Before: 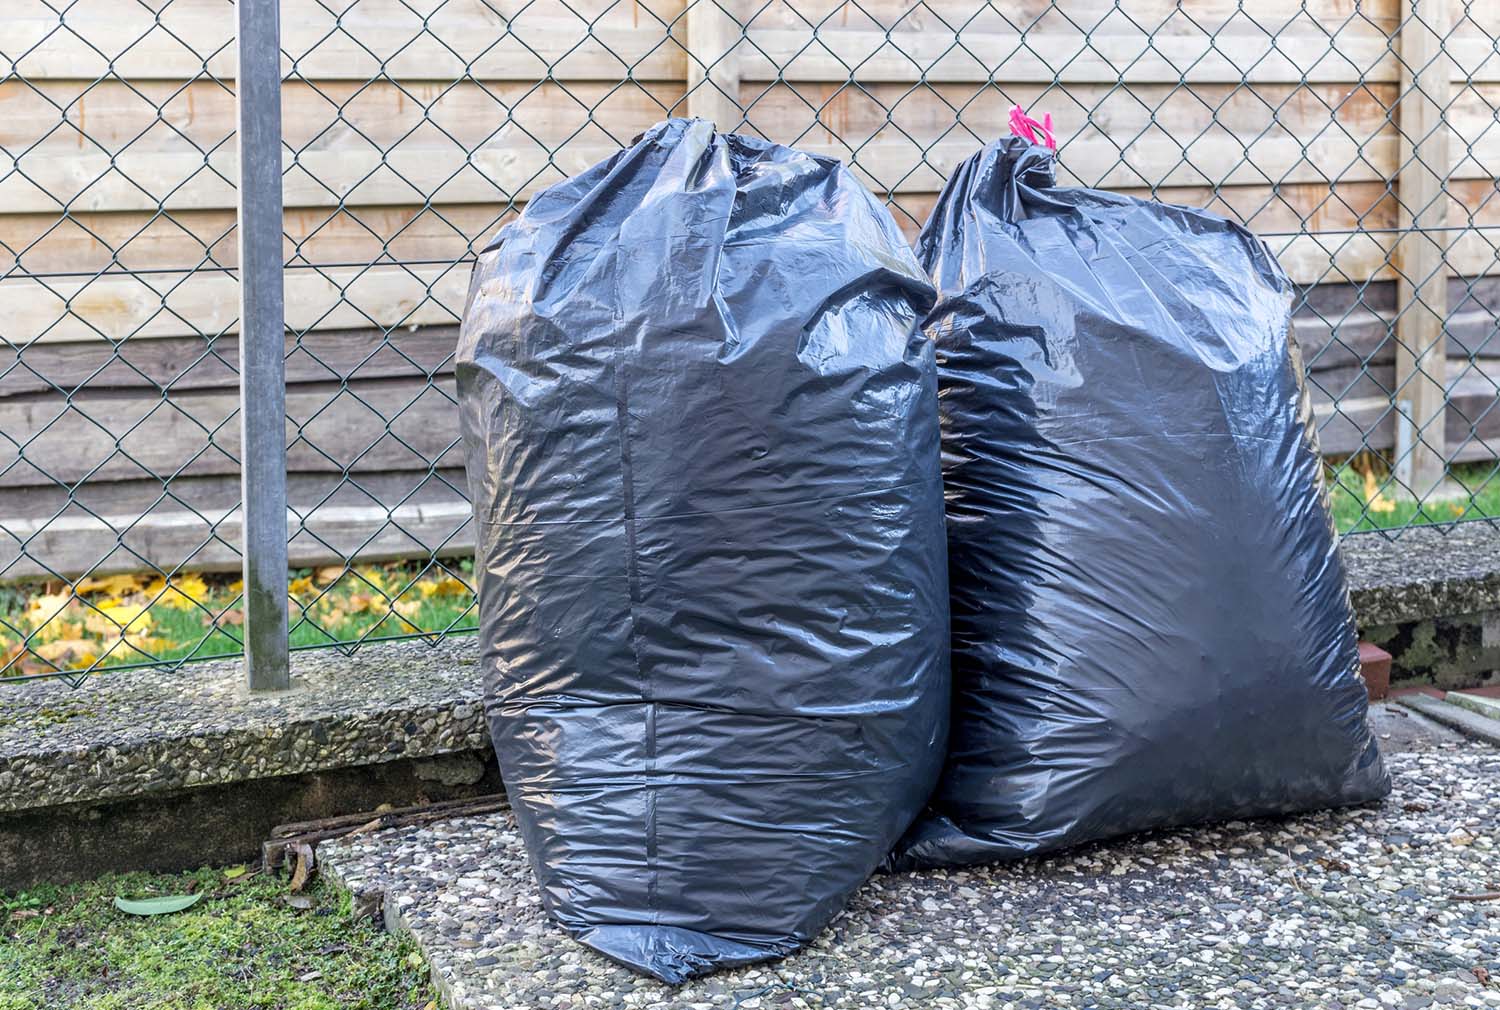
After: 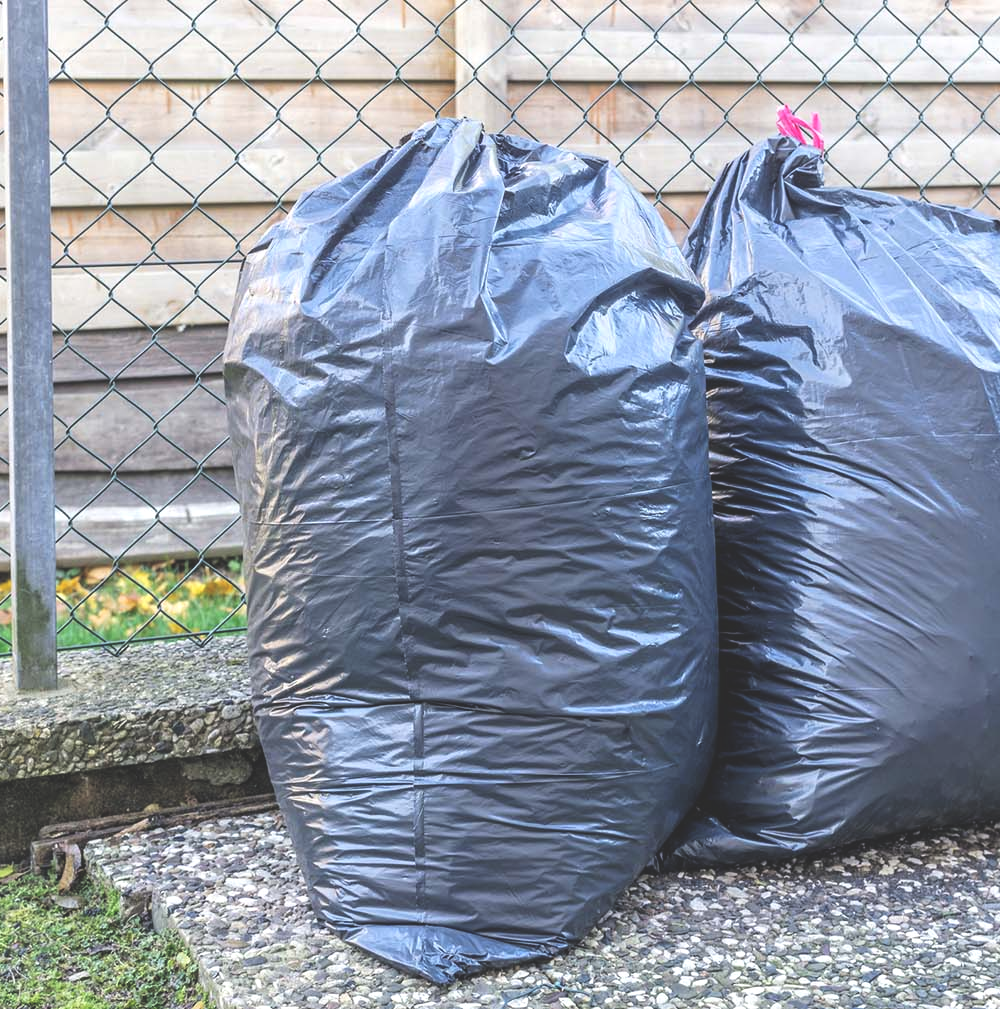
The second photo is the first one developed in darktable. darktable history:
exposure: black level correction -0.028, compensate highlight preservation false
crop and rotate: left 15.546%, right 17.787%
rgb levels: levels [[0.013, 0.434, 0.89], [0, 0.5, 1], [0, 0.5, 1]]
